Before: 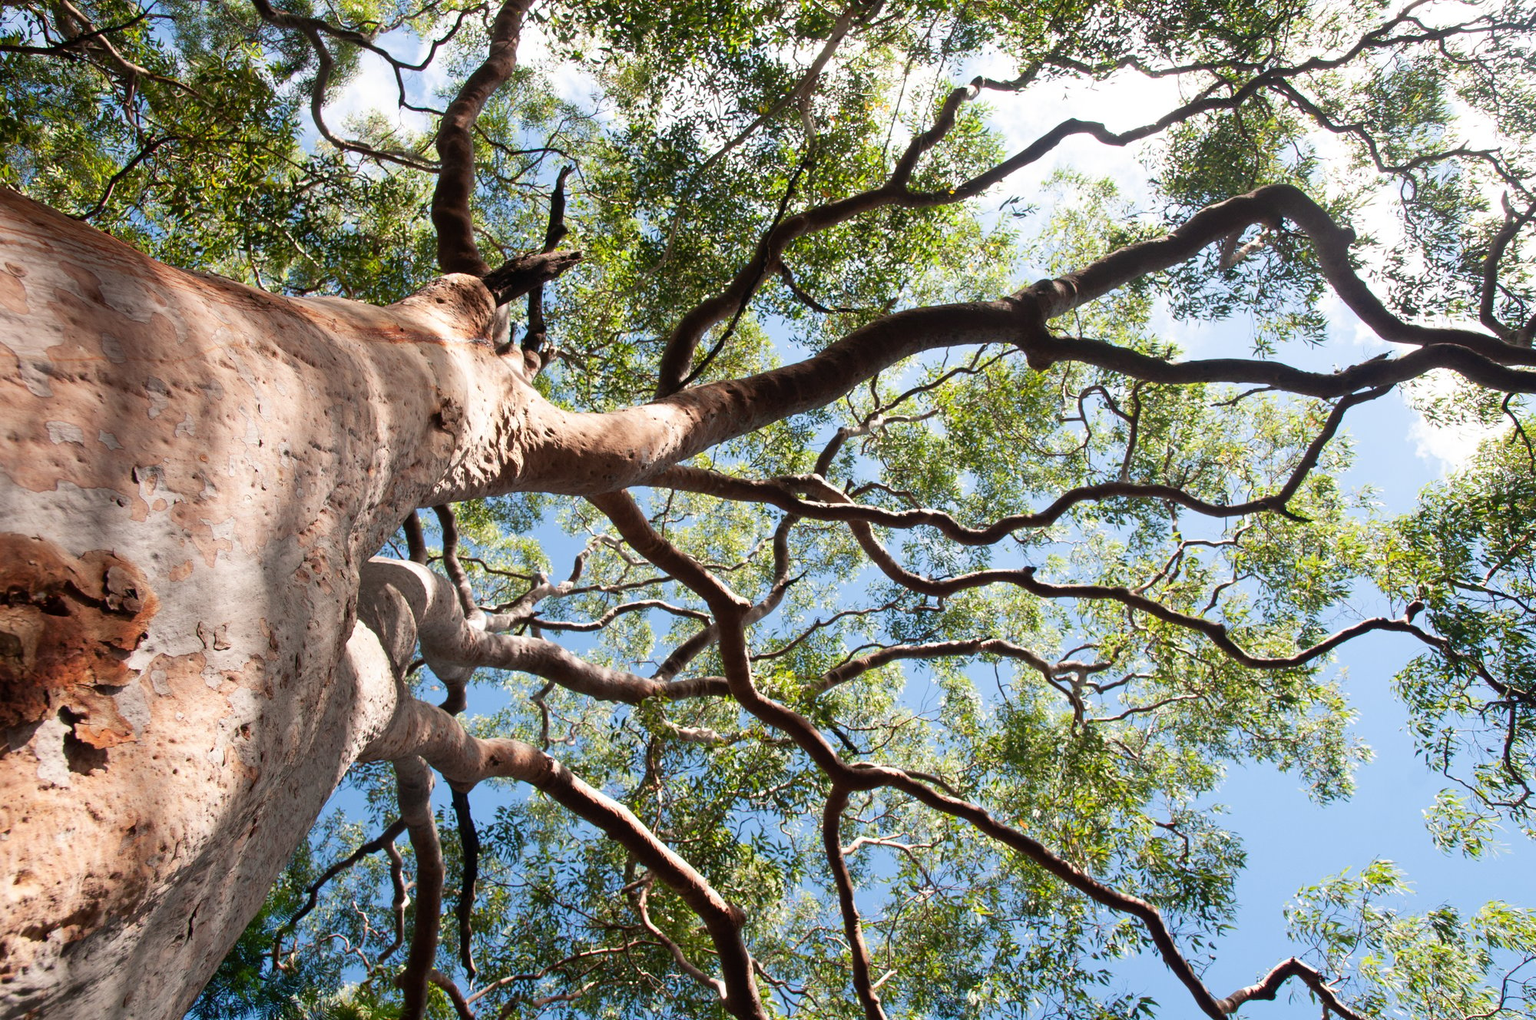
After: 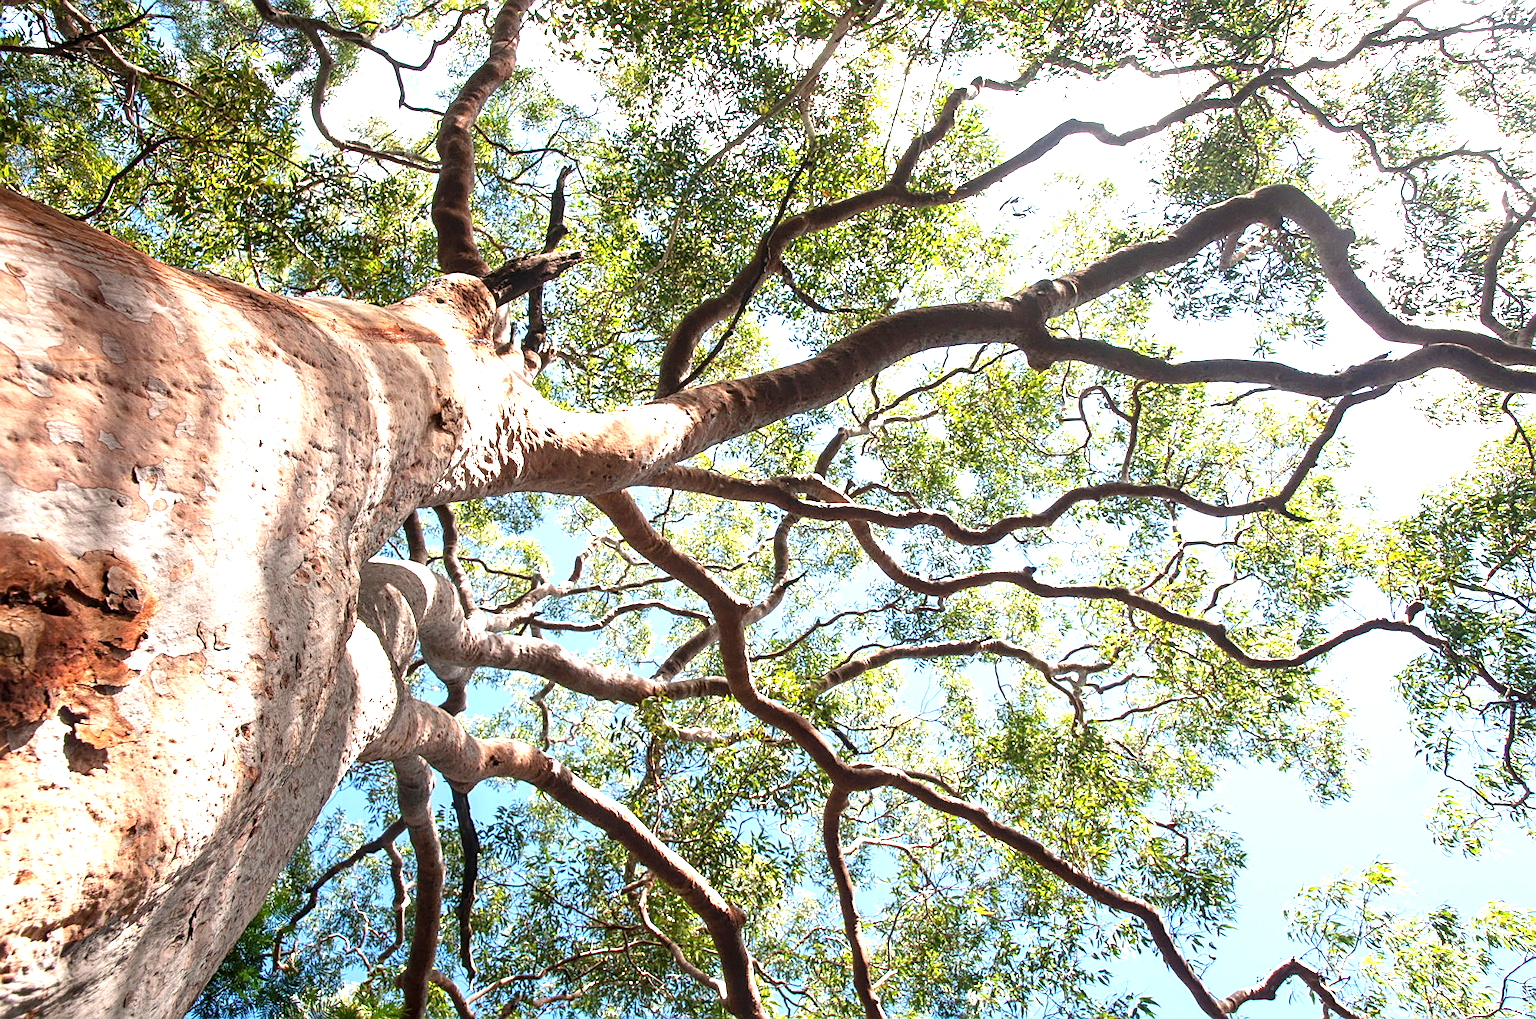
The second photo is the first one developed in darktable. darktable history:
local contrast: on, module defaults
sharpen: on, module defaults
exposure: black level correction 0.001, exposure 1.128 EV, compensate exposure bias true, compensate highlight preservation false
